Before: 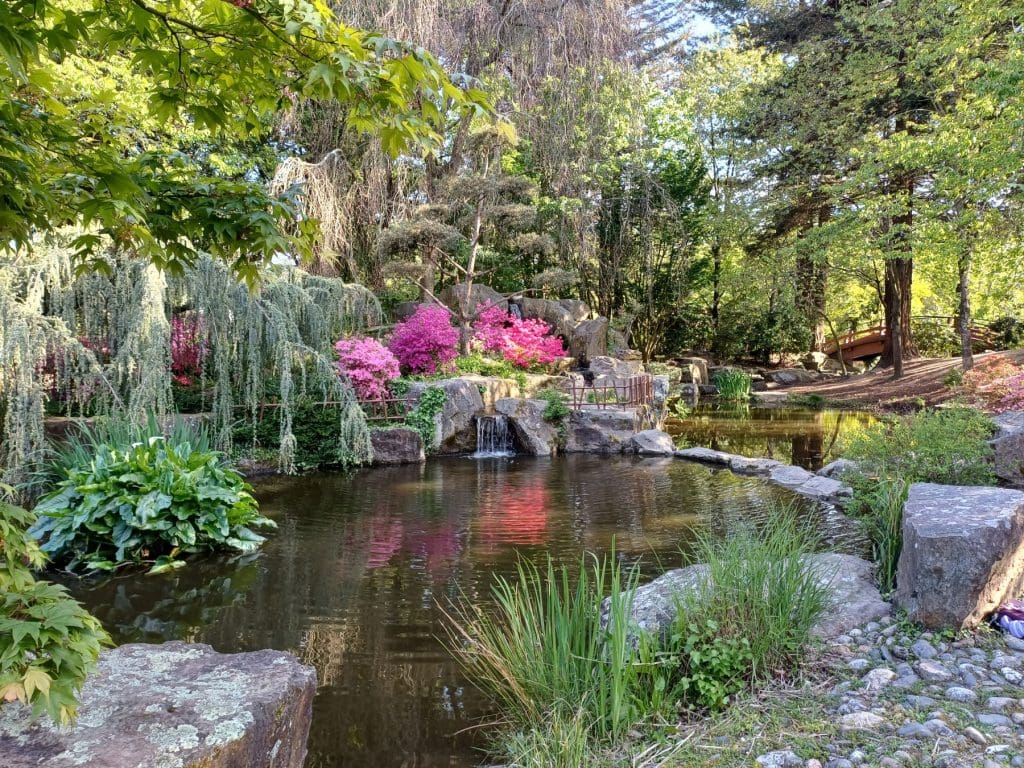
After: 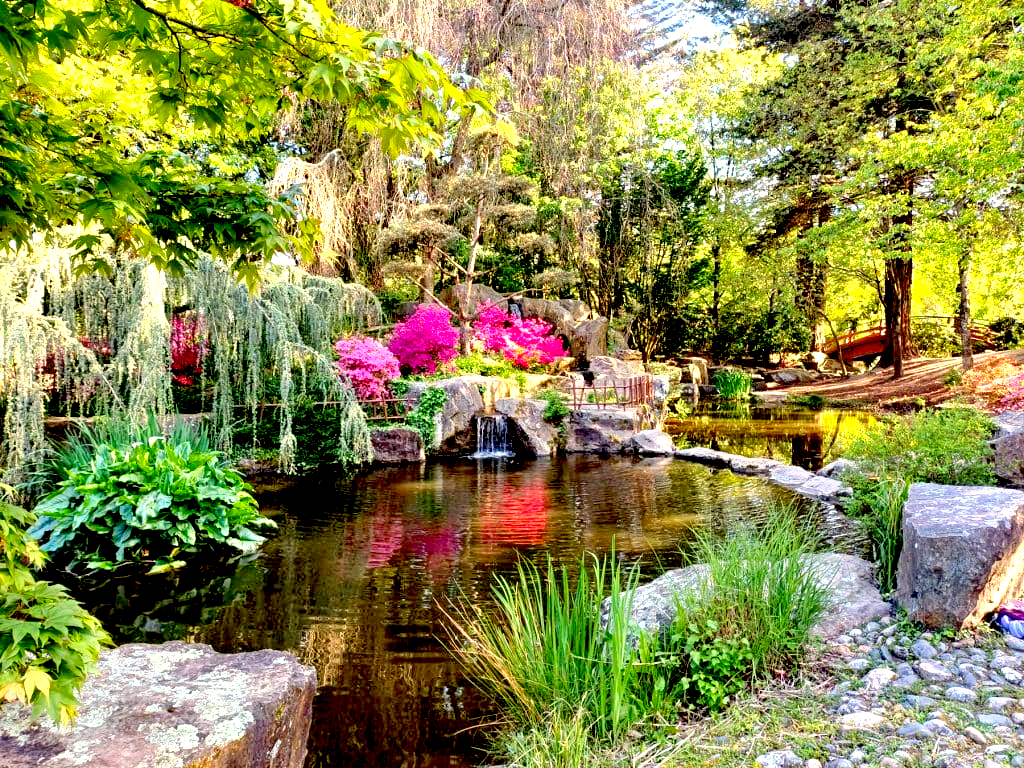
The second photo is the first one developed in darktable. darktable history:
white balance: red 1.045, blue 0.932
color zones: curves: ch0 [(0, 0.613) (0.01, 0.613) (0.245, 0.448) (0.498, 0.529) (0.642, 0.665) (0.879, 0.777) (0.99, 0.613)]; ch1 [(0, 0) (0.143, 0) (0.286, 0) (0.429, 0) (0.571, 0) (0.714, 0) (0.857, 0)], mix -131.09%
exposure: black level correction 0.035, exposure 0.9 EV, compensate highlight preservation false
